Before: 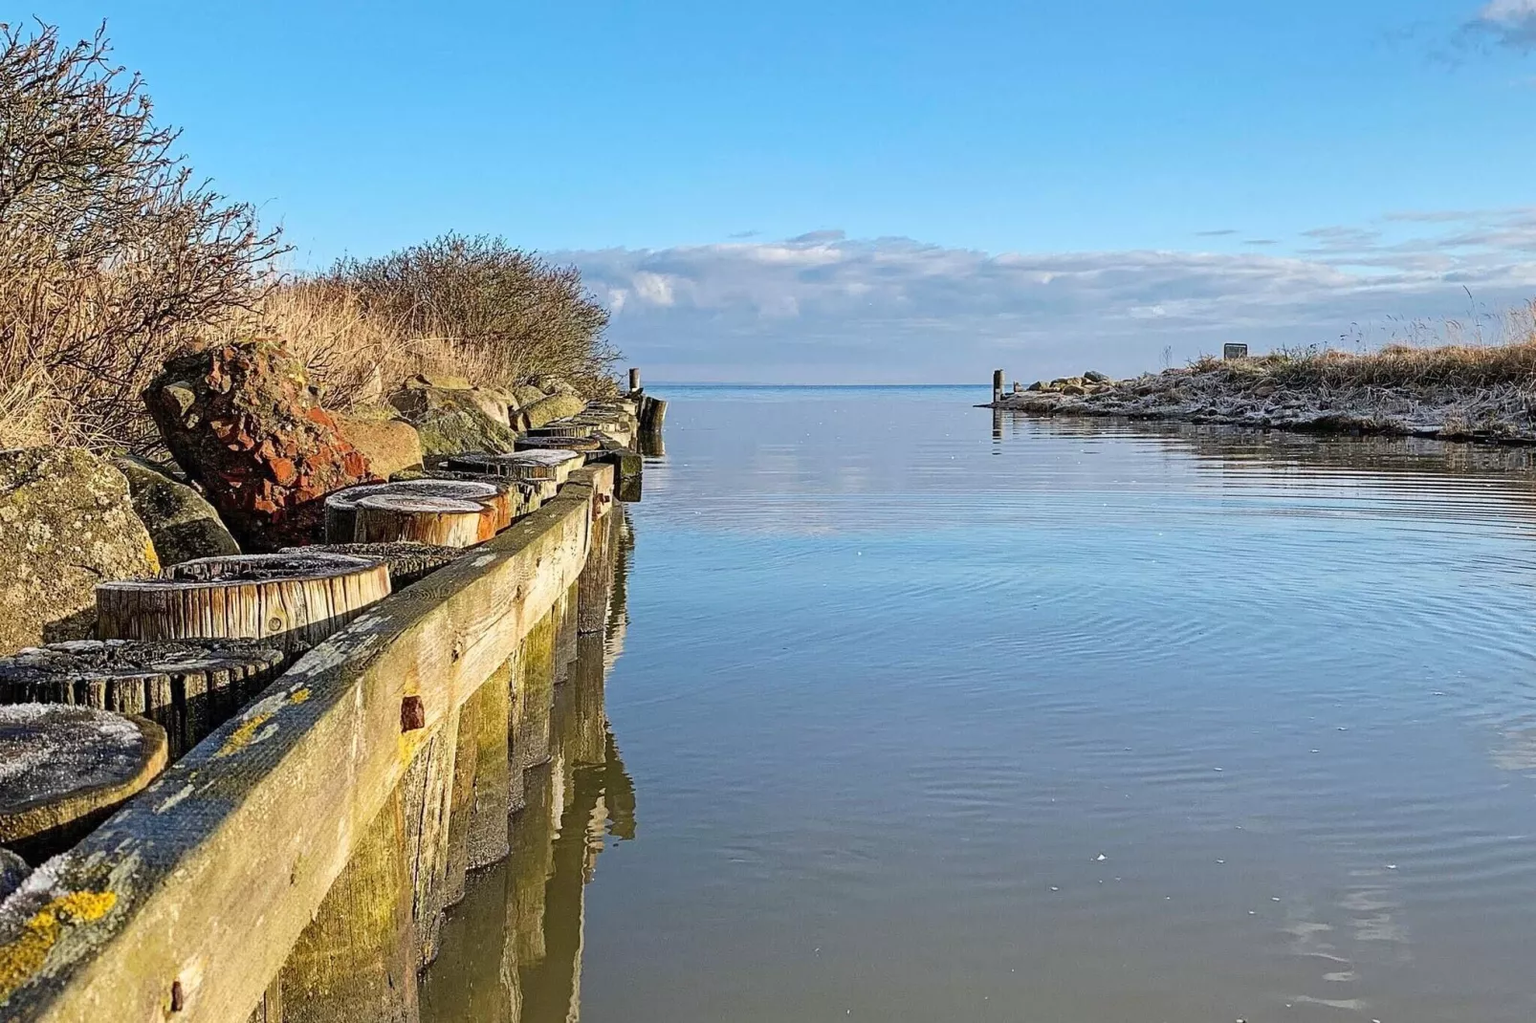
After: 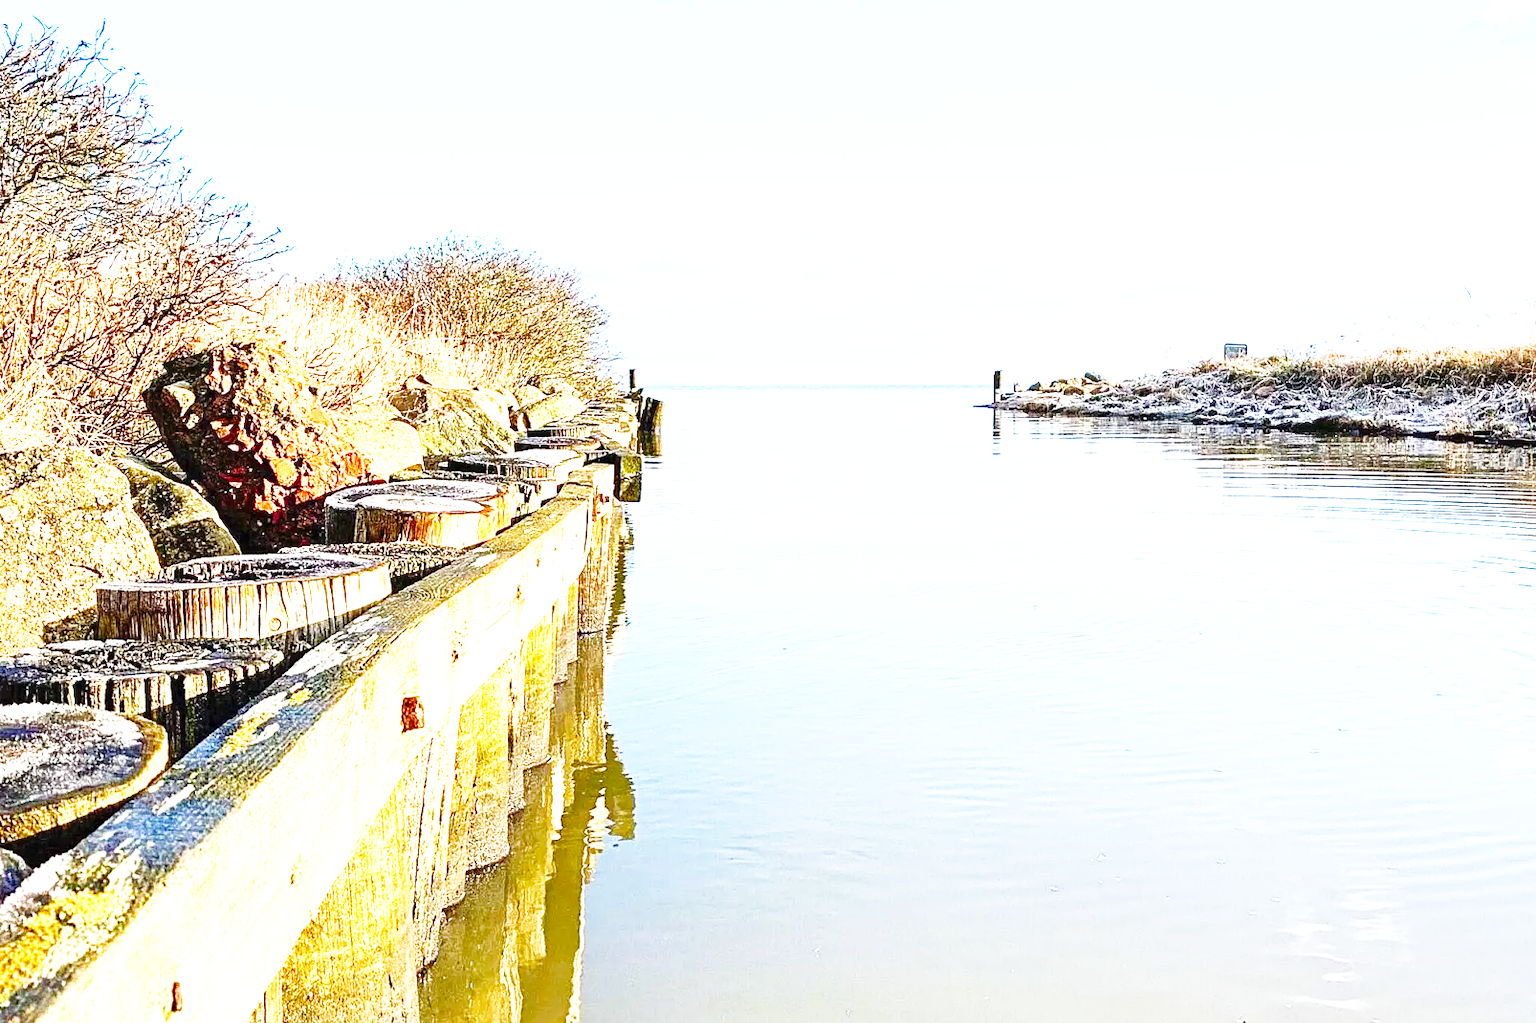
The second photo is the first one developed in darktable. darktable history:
base curve: curves: ch0 [(0, 0) (0.026, 0.03) (0.109, 0.232) (0.351, 0.748) (0.669, 0.968) (1, 1)], preserve colors none
color balance rgb: perceptual saturation grading › global saturation 20%, perceptual saturation grading › highlights -25.541%, perceptual saturation grading › shadows 49.87%, perceptual brilliance grading › highlights 11.64%
exposure: black level correction 0, exposure 1.097 EV, compensate highlight preservation false
